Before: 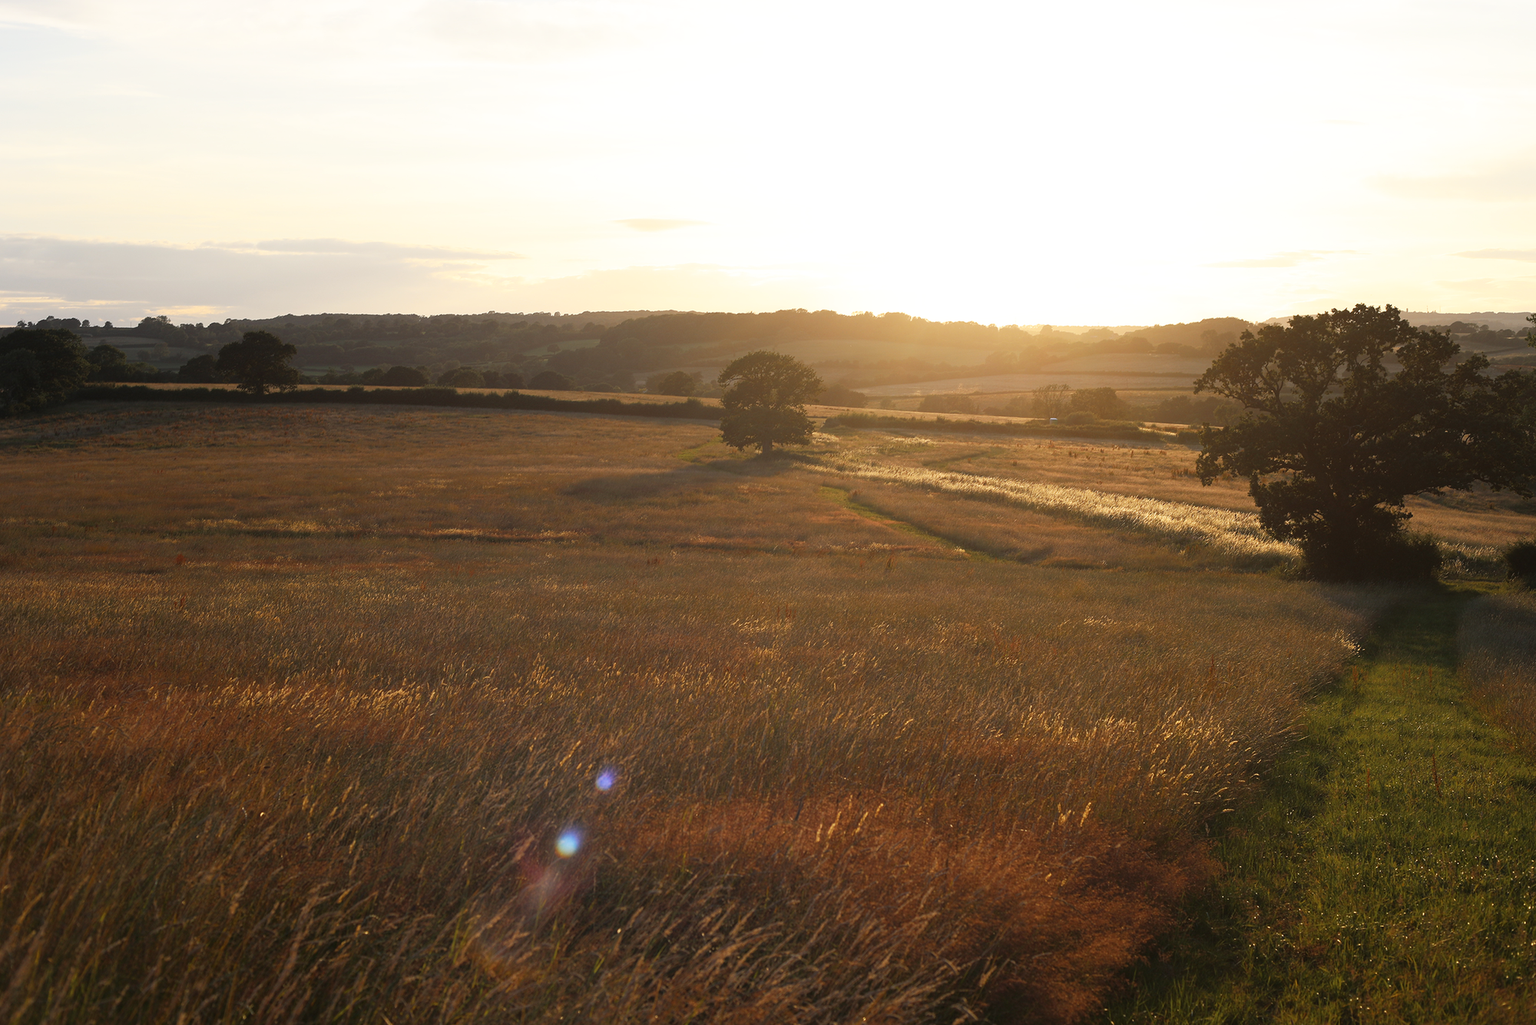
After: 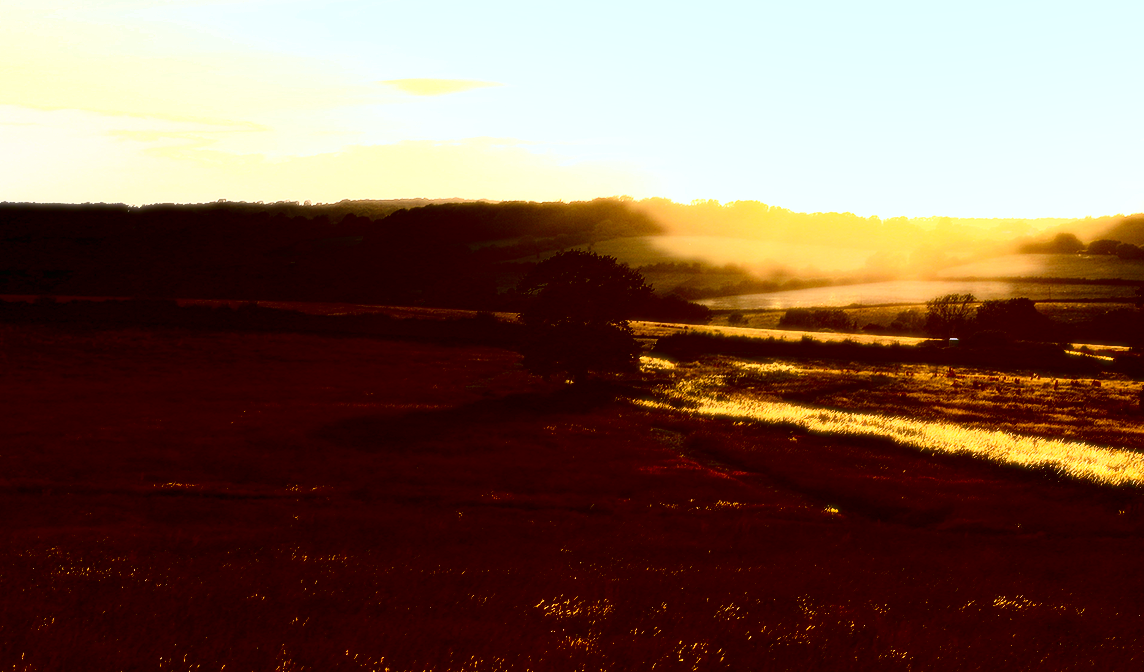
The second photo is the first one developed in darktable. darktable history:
shadows and highlights: shadows 20.91, highlights -82.73, soften with gaussian
white balance: red 0.98, blue 1.034
crop: left 20.932%, top 15.471%, right 21.848%, bottom 34.081%
bloom: size 0%, threshold 54.82%, strength 8.31%
contrast brightness saturation: contrast 0.77, brightness -1, saturation 1
